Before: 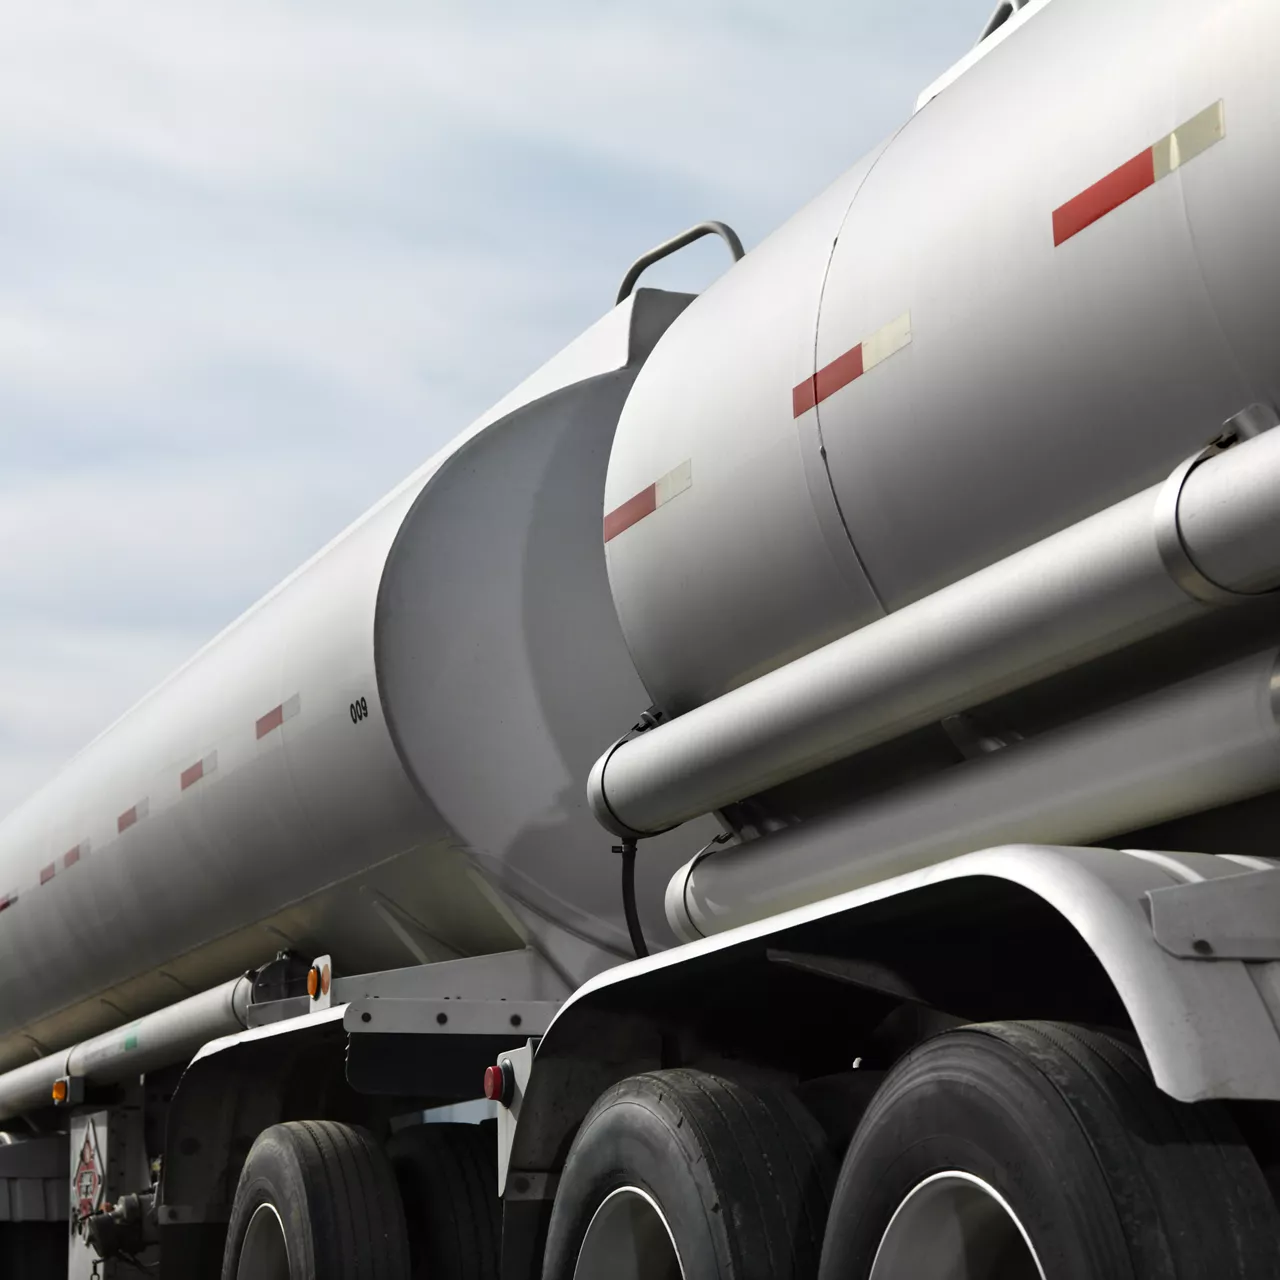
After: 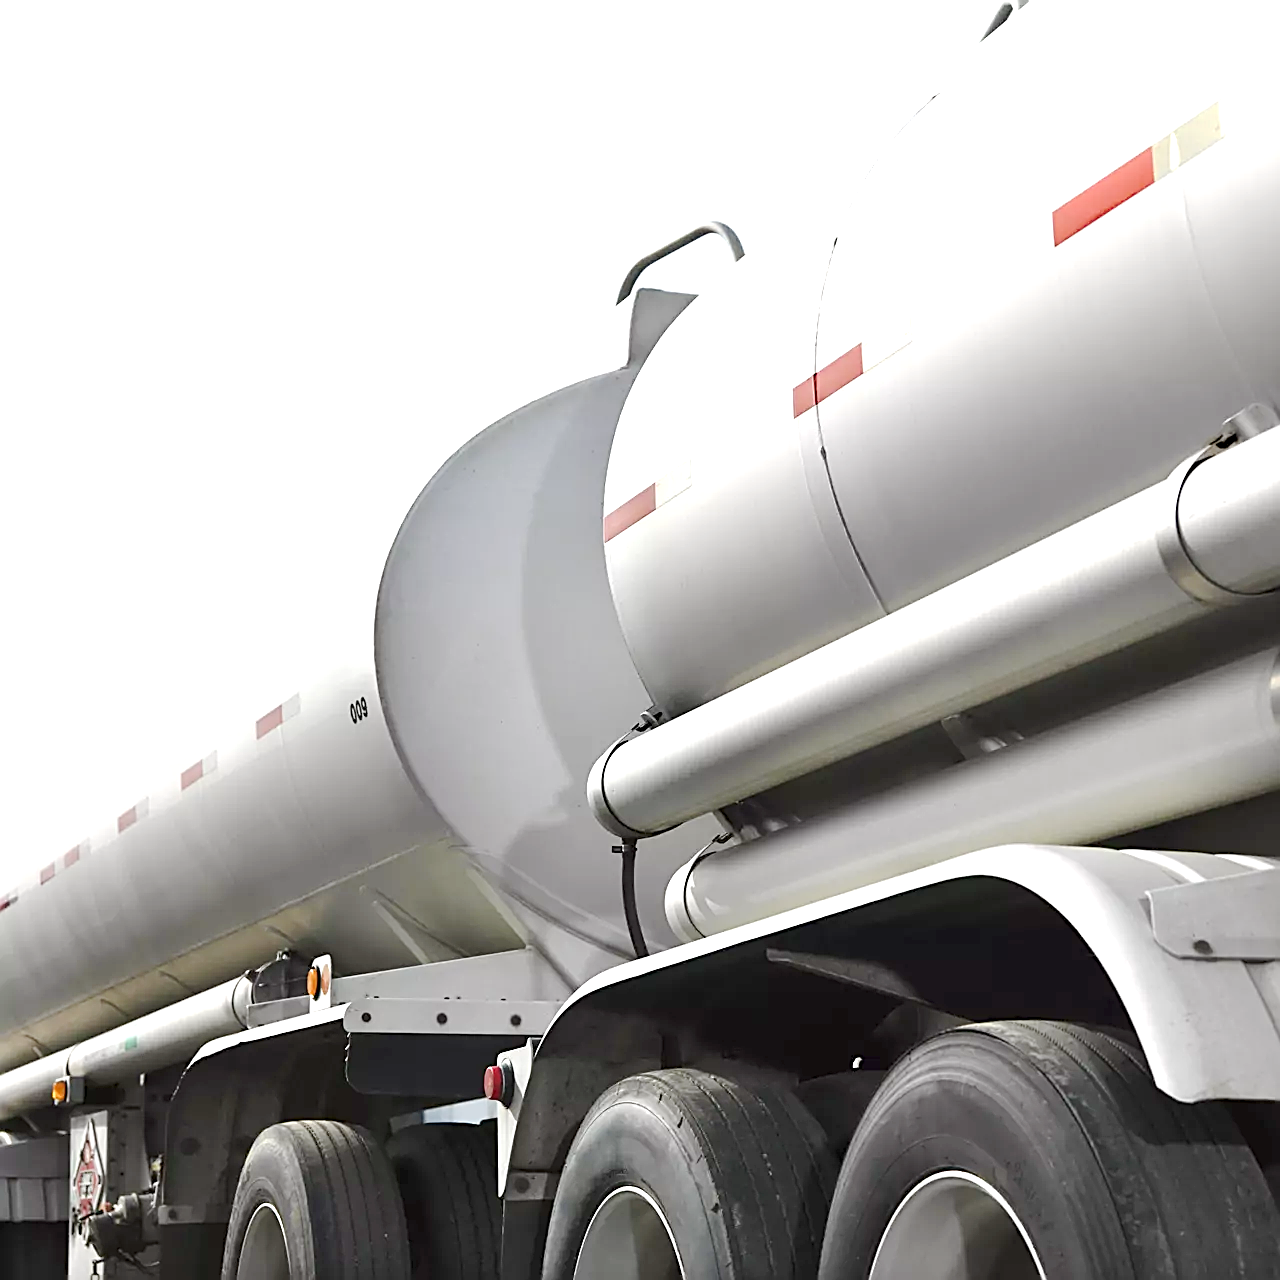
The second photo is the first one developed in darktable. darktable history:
sharpen: amount 0.75
base curve: curves: ch0 [(0, 0) (0.158, 0.273) (0.879, 0.895) (1, 1)], preserve colors none
exposure: black level correction 0, exposure 1.1 EV, compensate highlight preservation false
